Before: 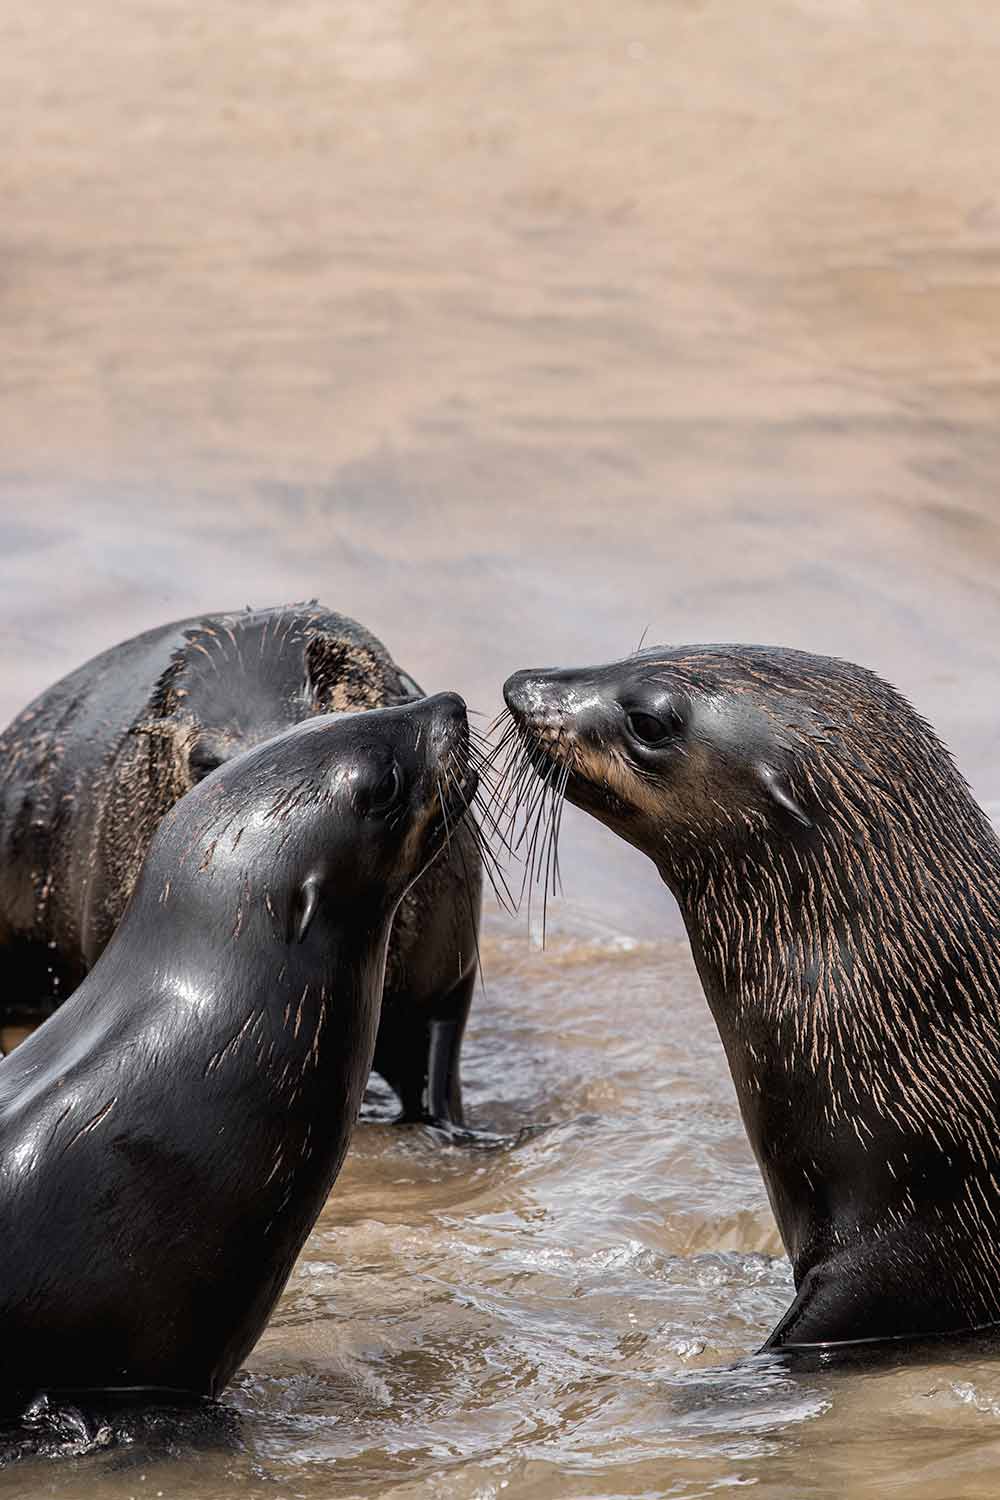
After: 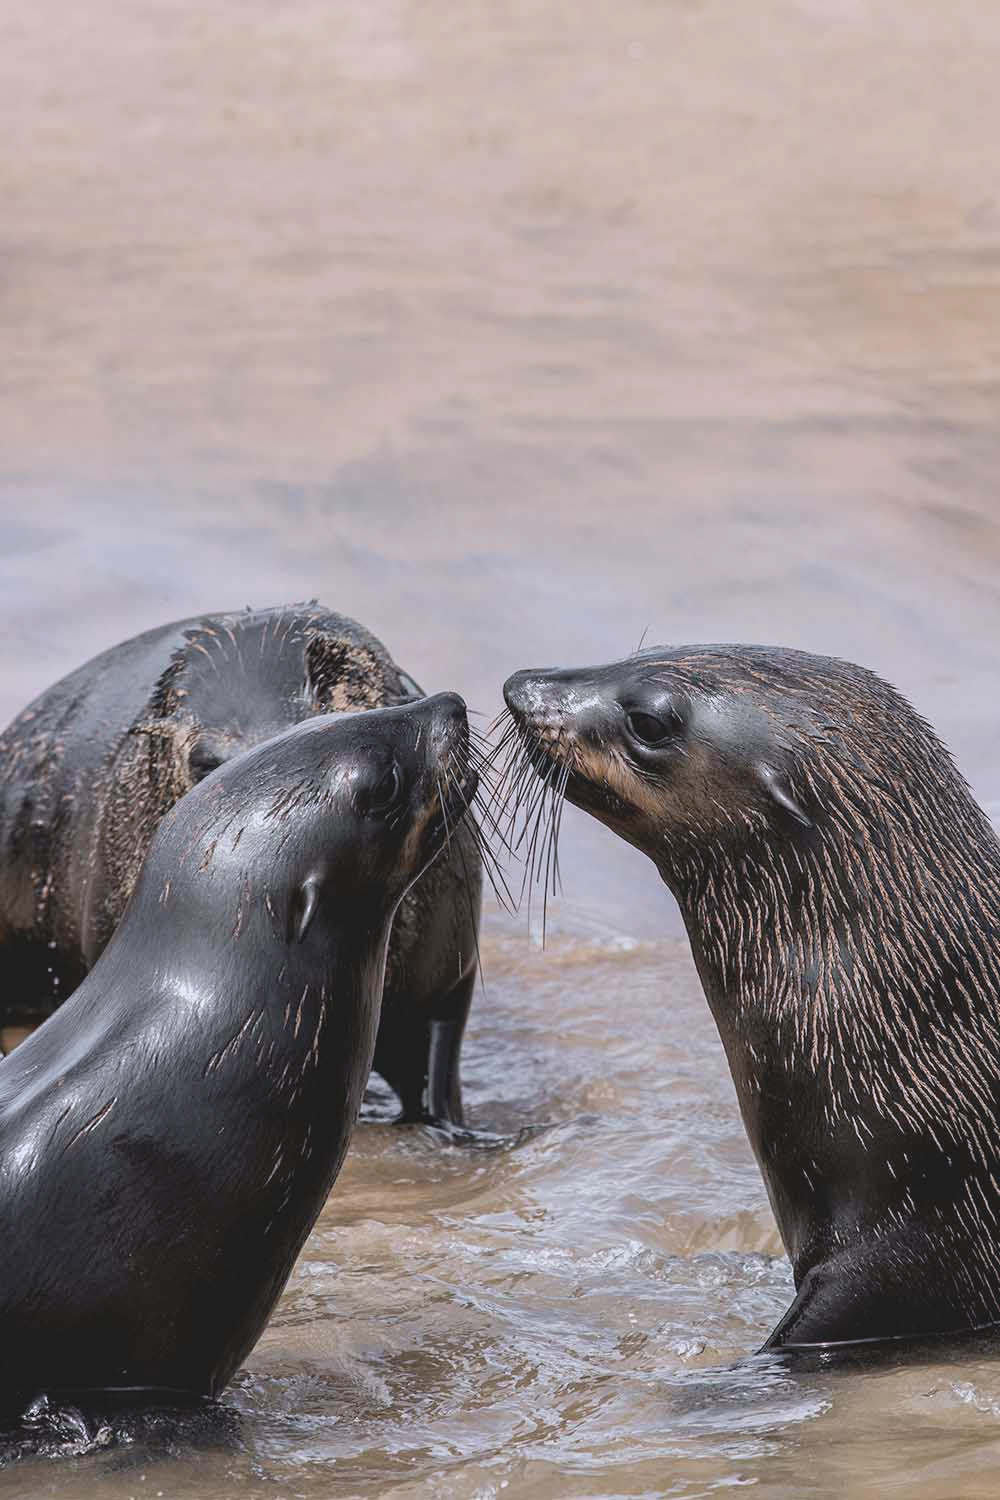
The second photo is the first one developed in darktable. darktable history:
color calibration: illuminant as shot in camera, x 0.358, y 0.373, temperature 4628.91 K
contrast brightness saturation: contrast -0.15, brightness 0.05, saturation -0.12
